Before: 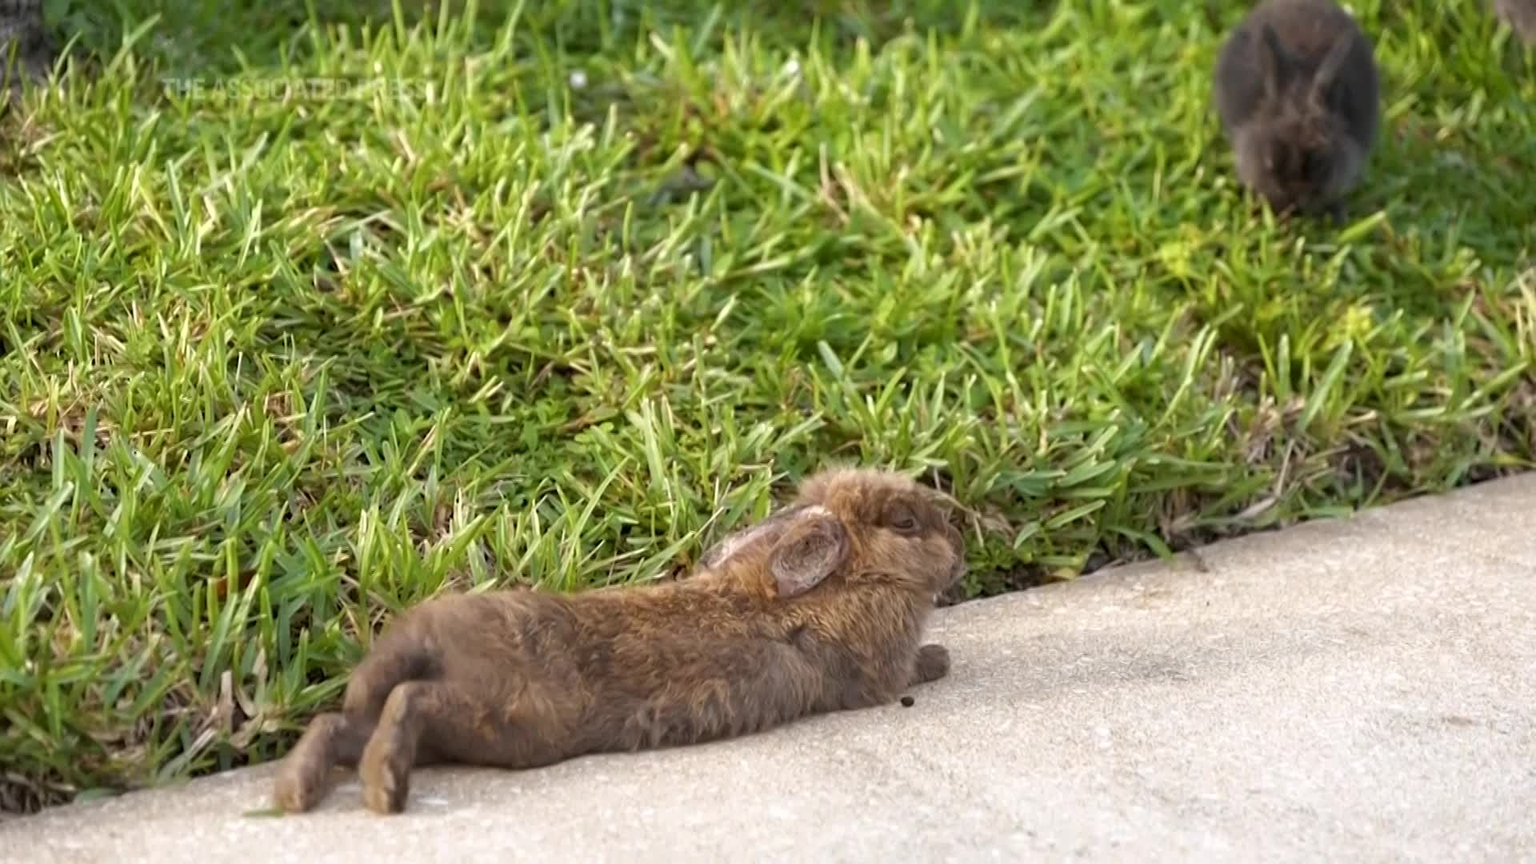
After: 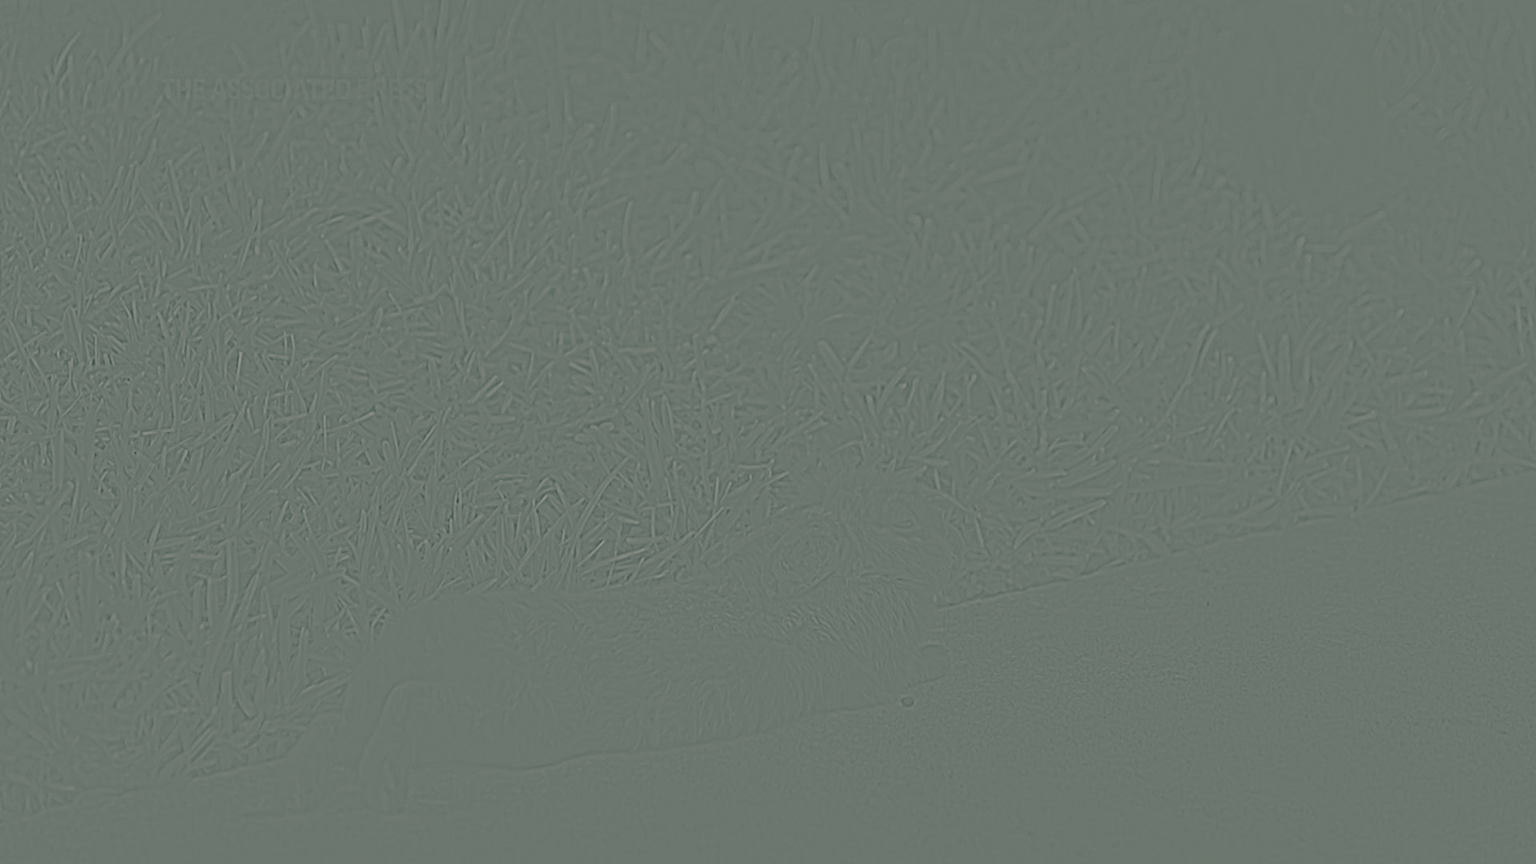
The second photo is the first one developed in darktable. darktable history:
contrast brightness saturation: saturation 0.13
color balance: lift [1.005, 0.99, 1.007, 1.01], gamma [1, 0.979, 1.011, 1.021], gain [0.923, 1.098, 1.025, 0.902], input saturation 90.45%, contrast 7.73%, output saturation 105.91%
highpass: sharpness 5.84%, contrast boost 8.44%
